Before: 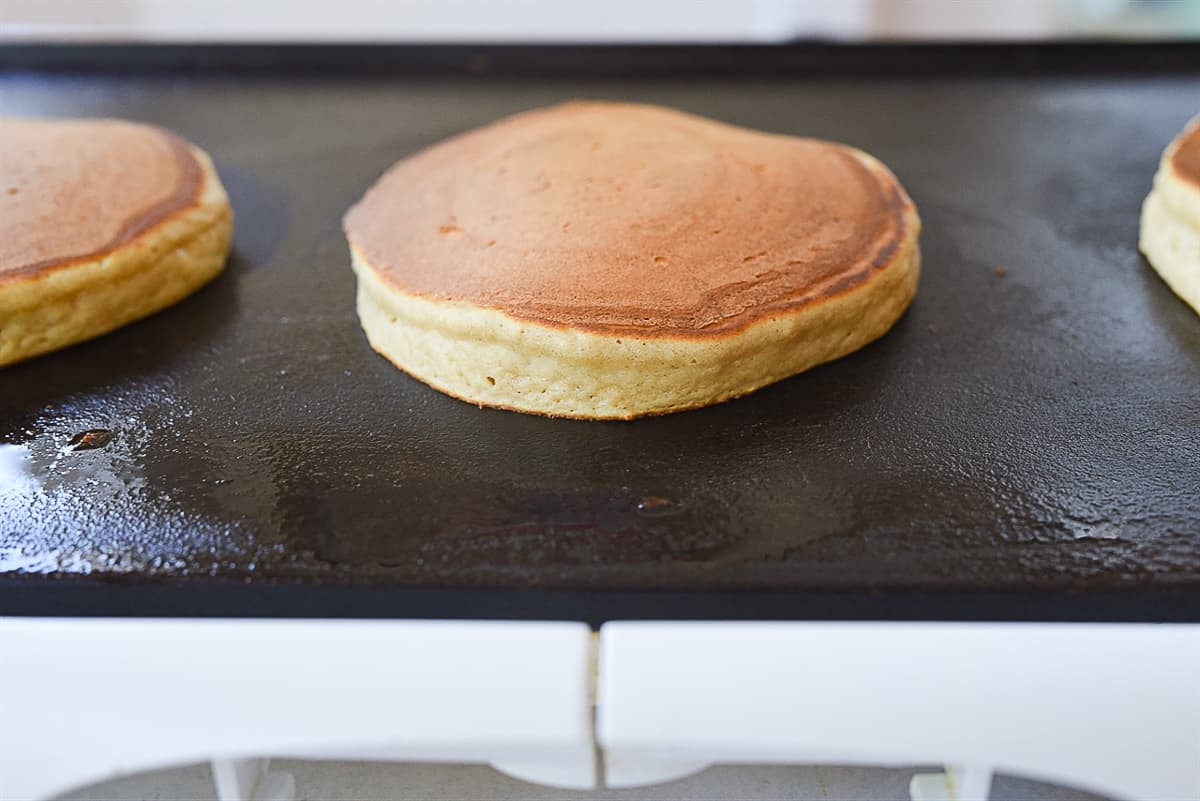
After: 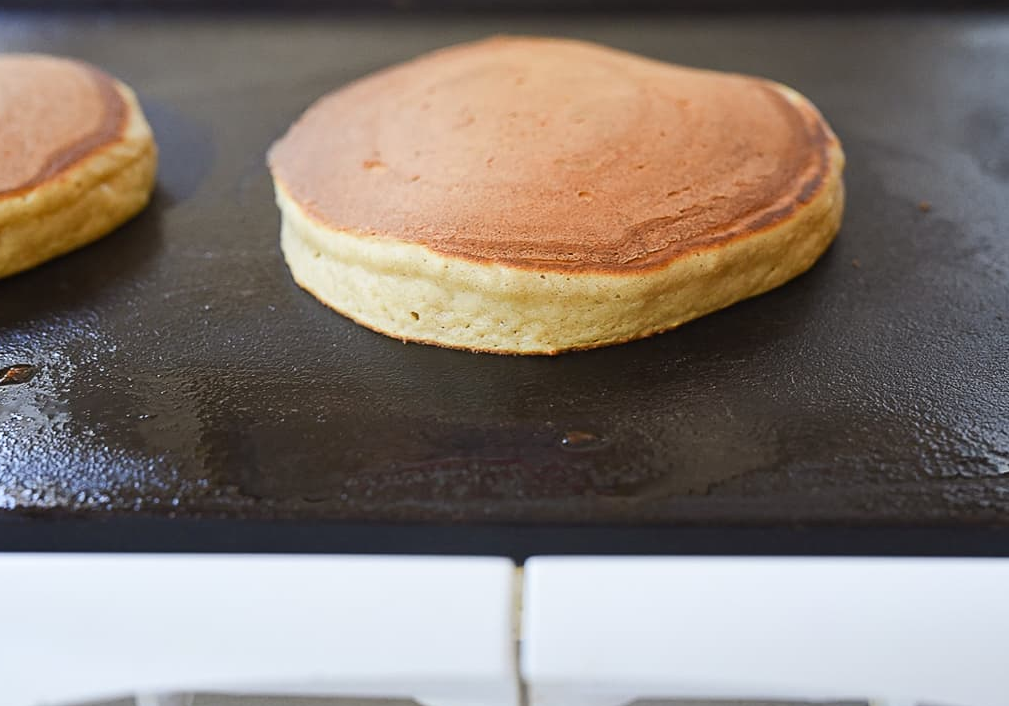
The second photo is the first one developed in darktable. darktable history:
crop: left 6.358%, top 8.191%, right 9.543%, bottom 3.651%
